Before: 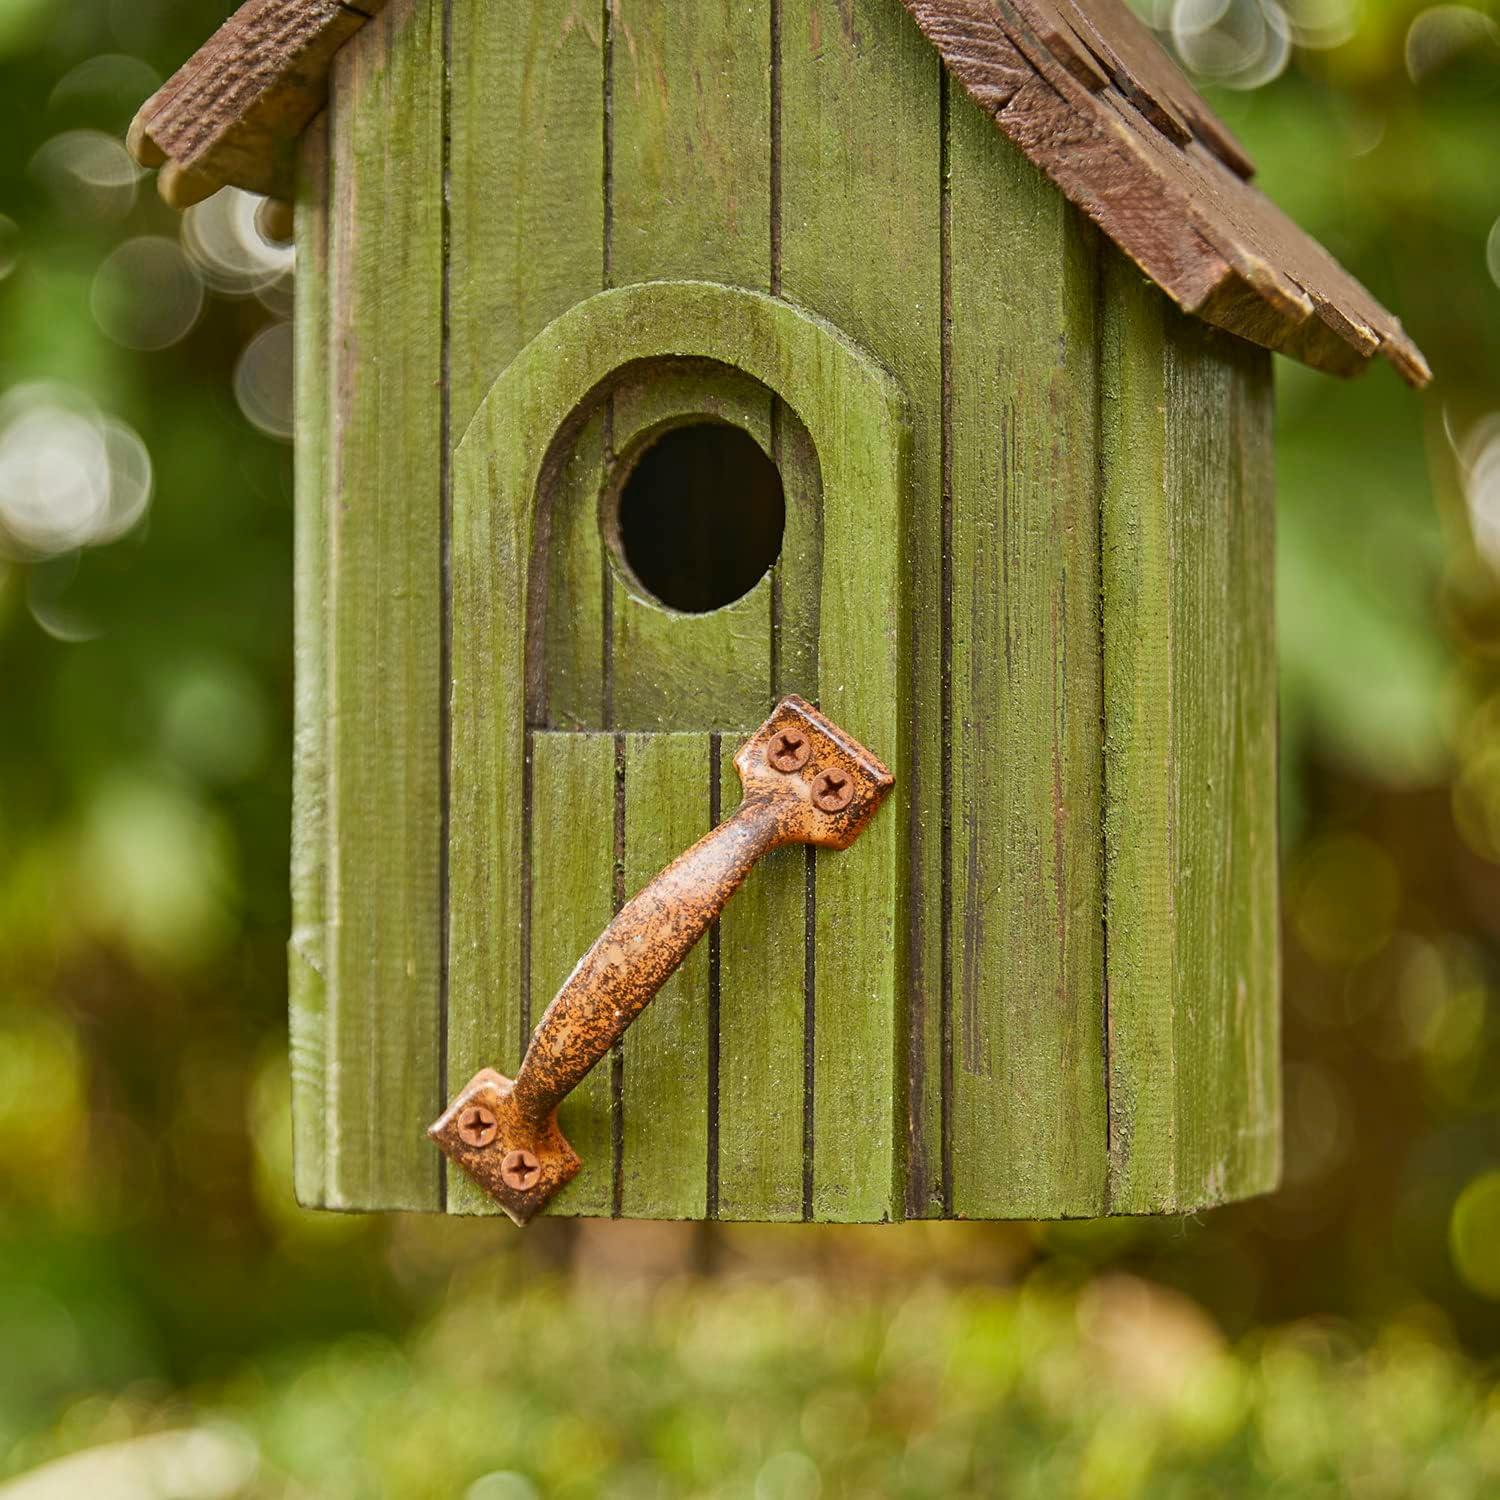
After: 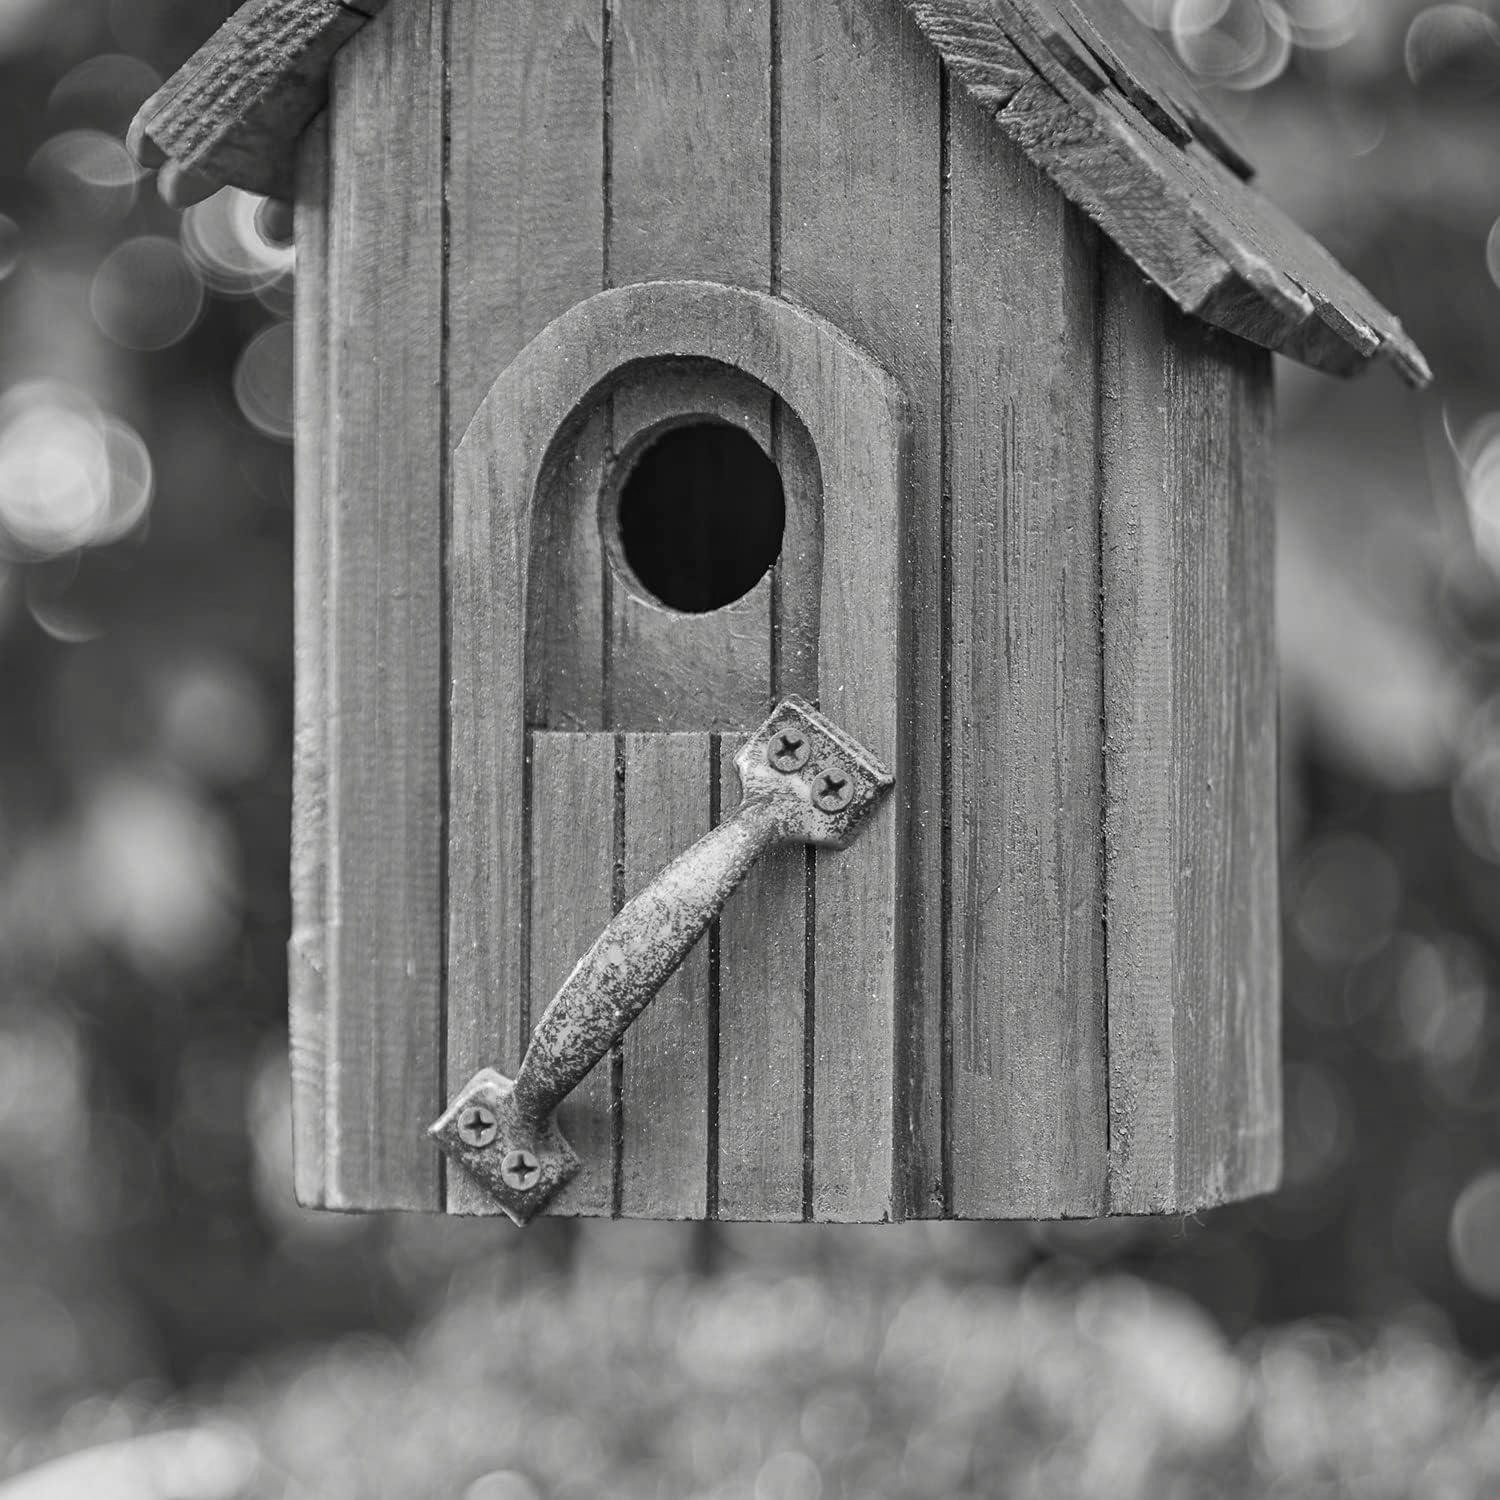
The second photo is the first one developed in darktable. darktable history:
contrast brightness saturation: saturation -0.996
